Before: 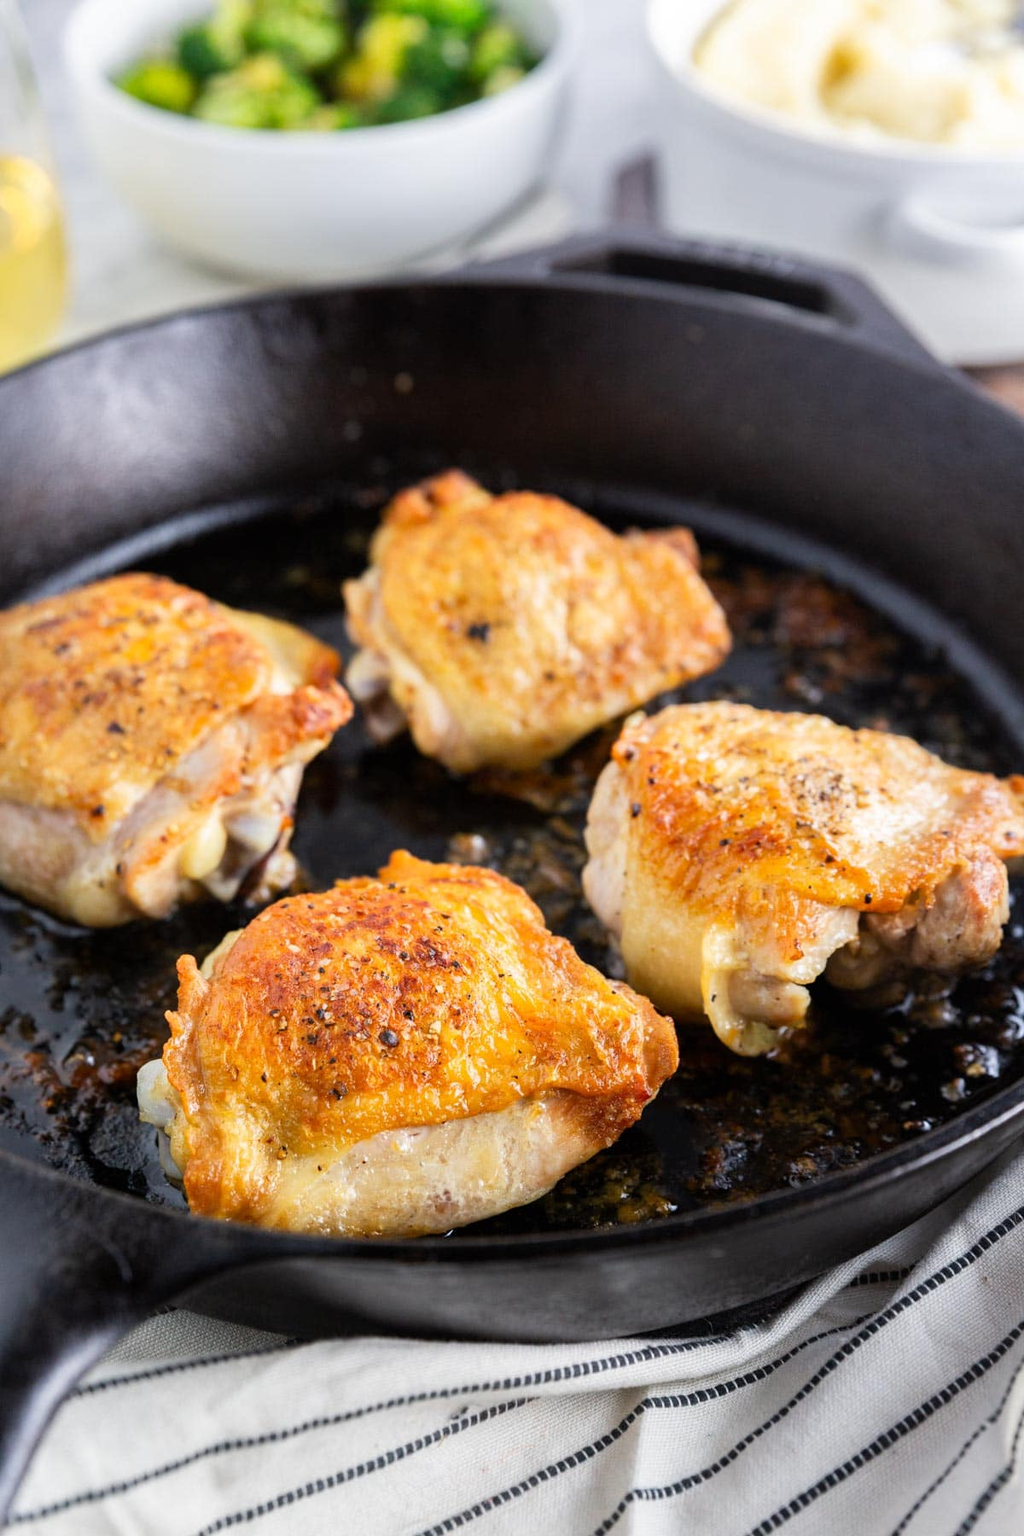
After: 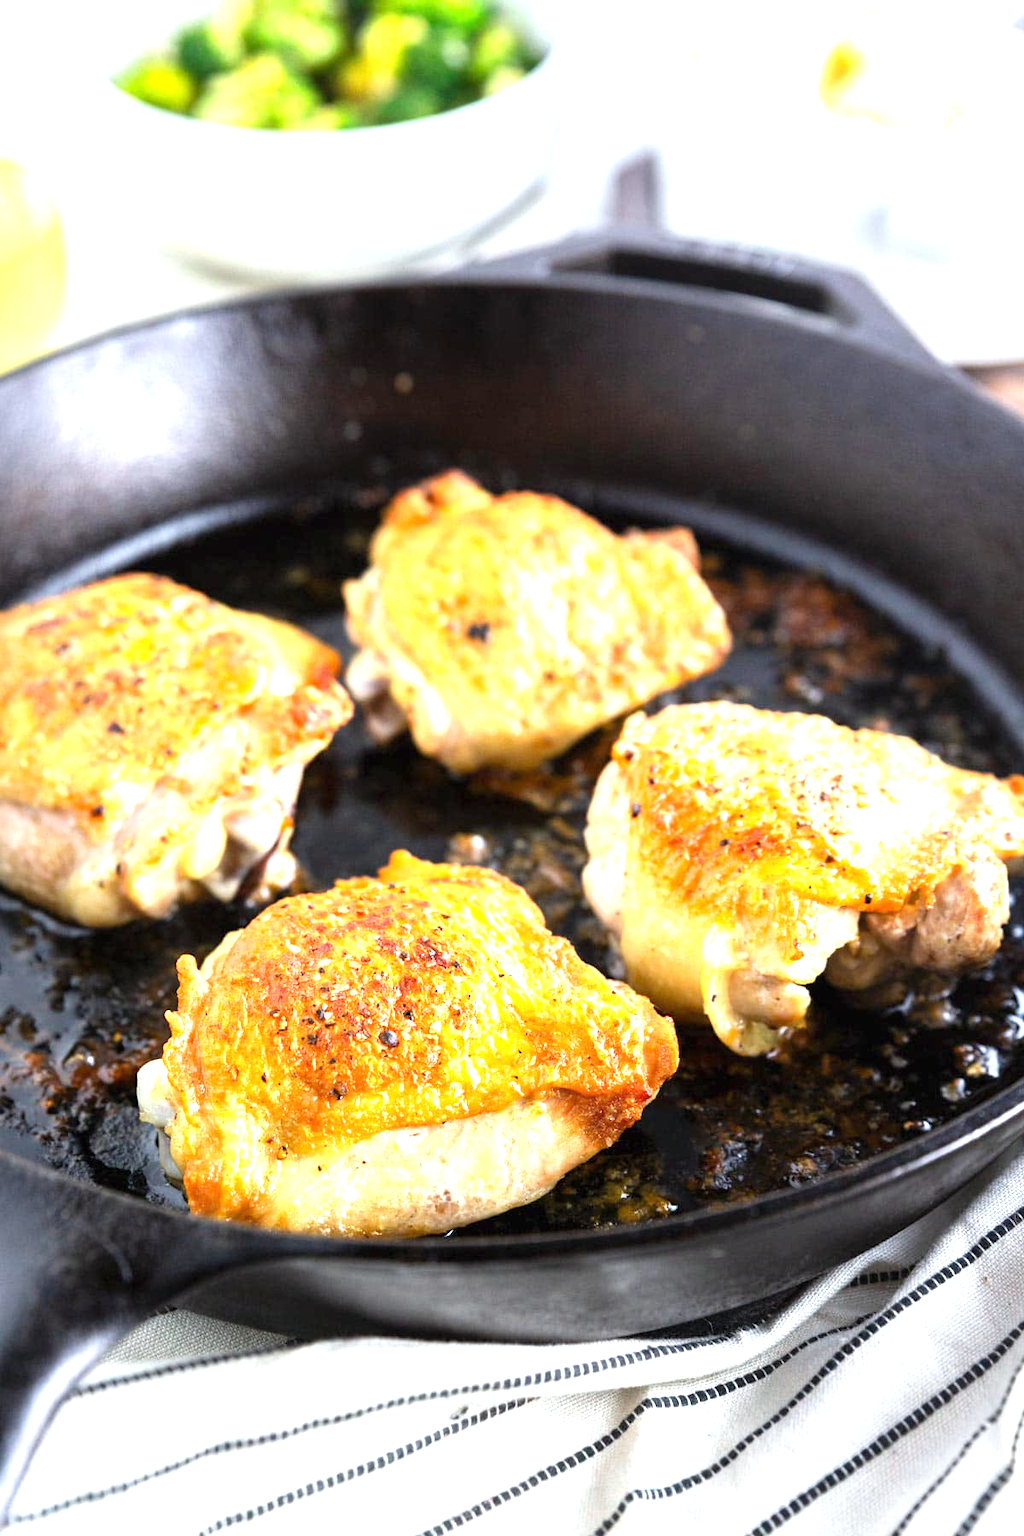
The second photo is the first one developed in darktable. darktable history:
white balance: red 0.978, blue 0.999
exposure: black level correction 0, exposure 1.2 EV, compensate highlight preservation false
